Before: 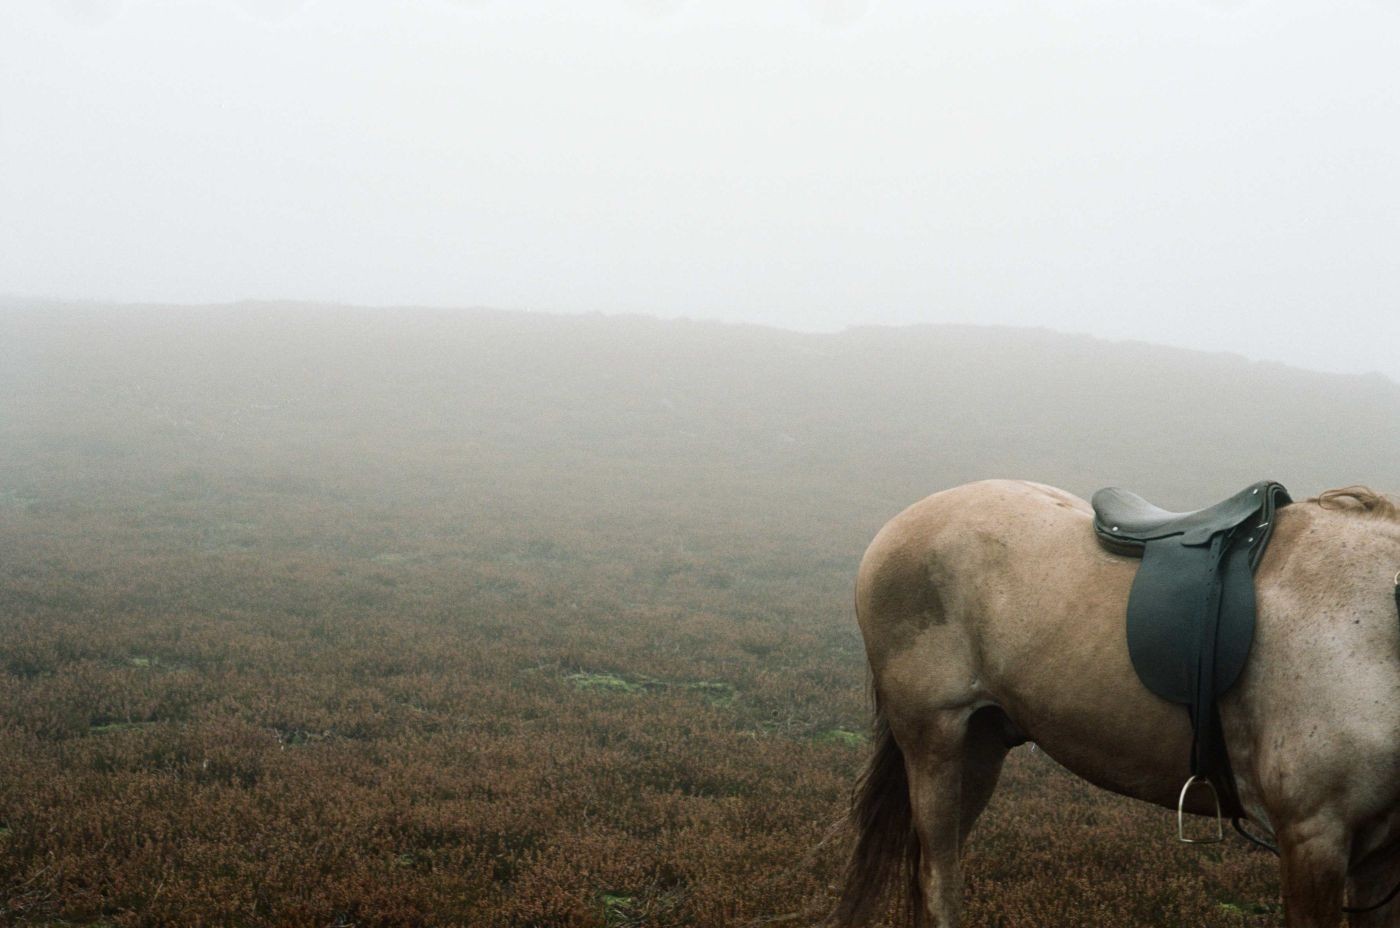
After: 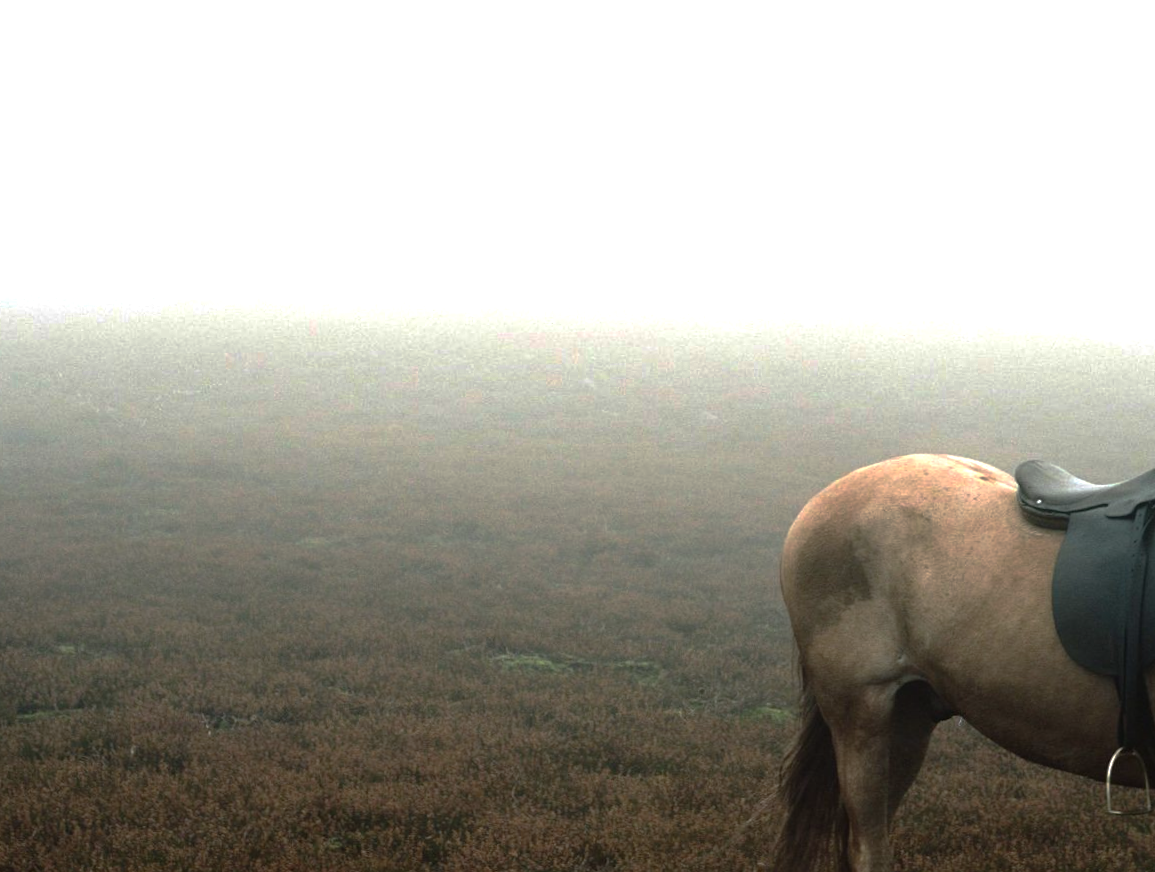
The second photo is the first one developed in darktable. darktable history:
exposure: black level correction -0.002, exposure 0.709 EV, compensate exposure bias true, compensate highlight preservation false
crop and rotate: angle 0.851°, left 4.527%, top 1.217%, right 11.109%, bottom 2.695%
base curve: curves: ch0 [(0, 0) (0.826, 0.587) (1, 1)], preserve colors none
